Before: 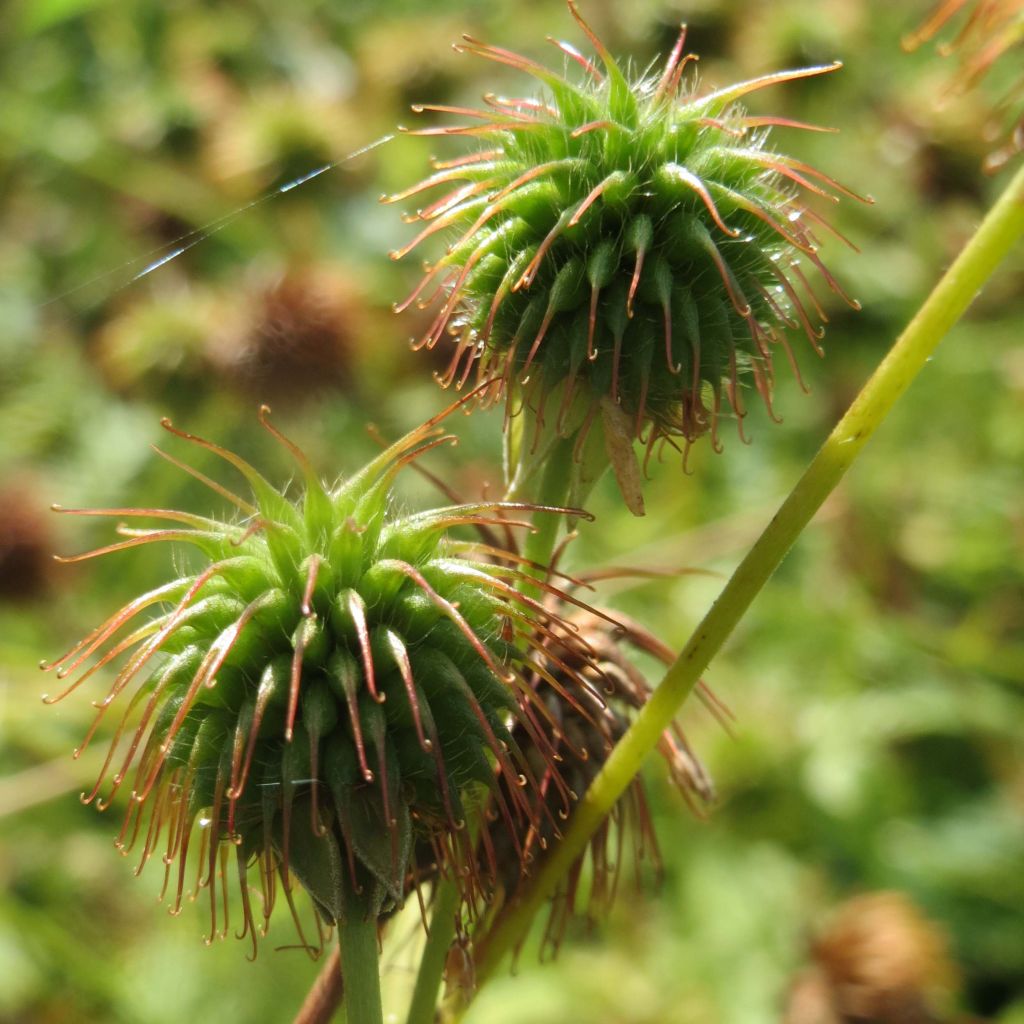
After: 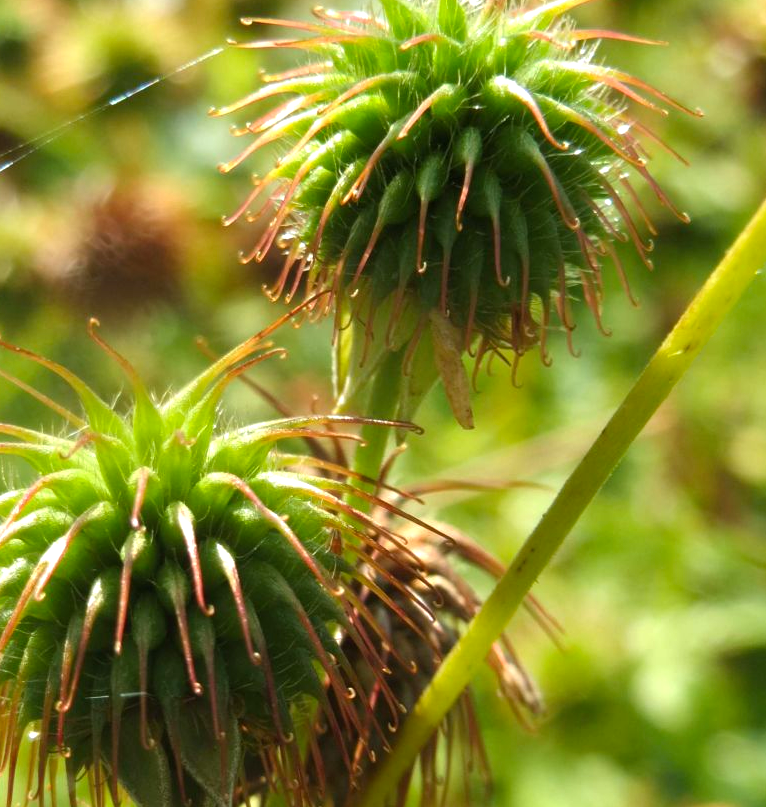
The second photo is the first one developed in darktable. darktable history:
crop: left 16.708%, top 8.549%, right 8.476%, bottom 12.586%
color balance rgb: shadows lift › chroma 0.804%, shadows lift › hue 116.02°, perceptual saturation grading › global saturation 0.283%, perceptual brilliance grading › global brilliance 11.892%, global vibrance 20%
